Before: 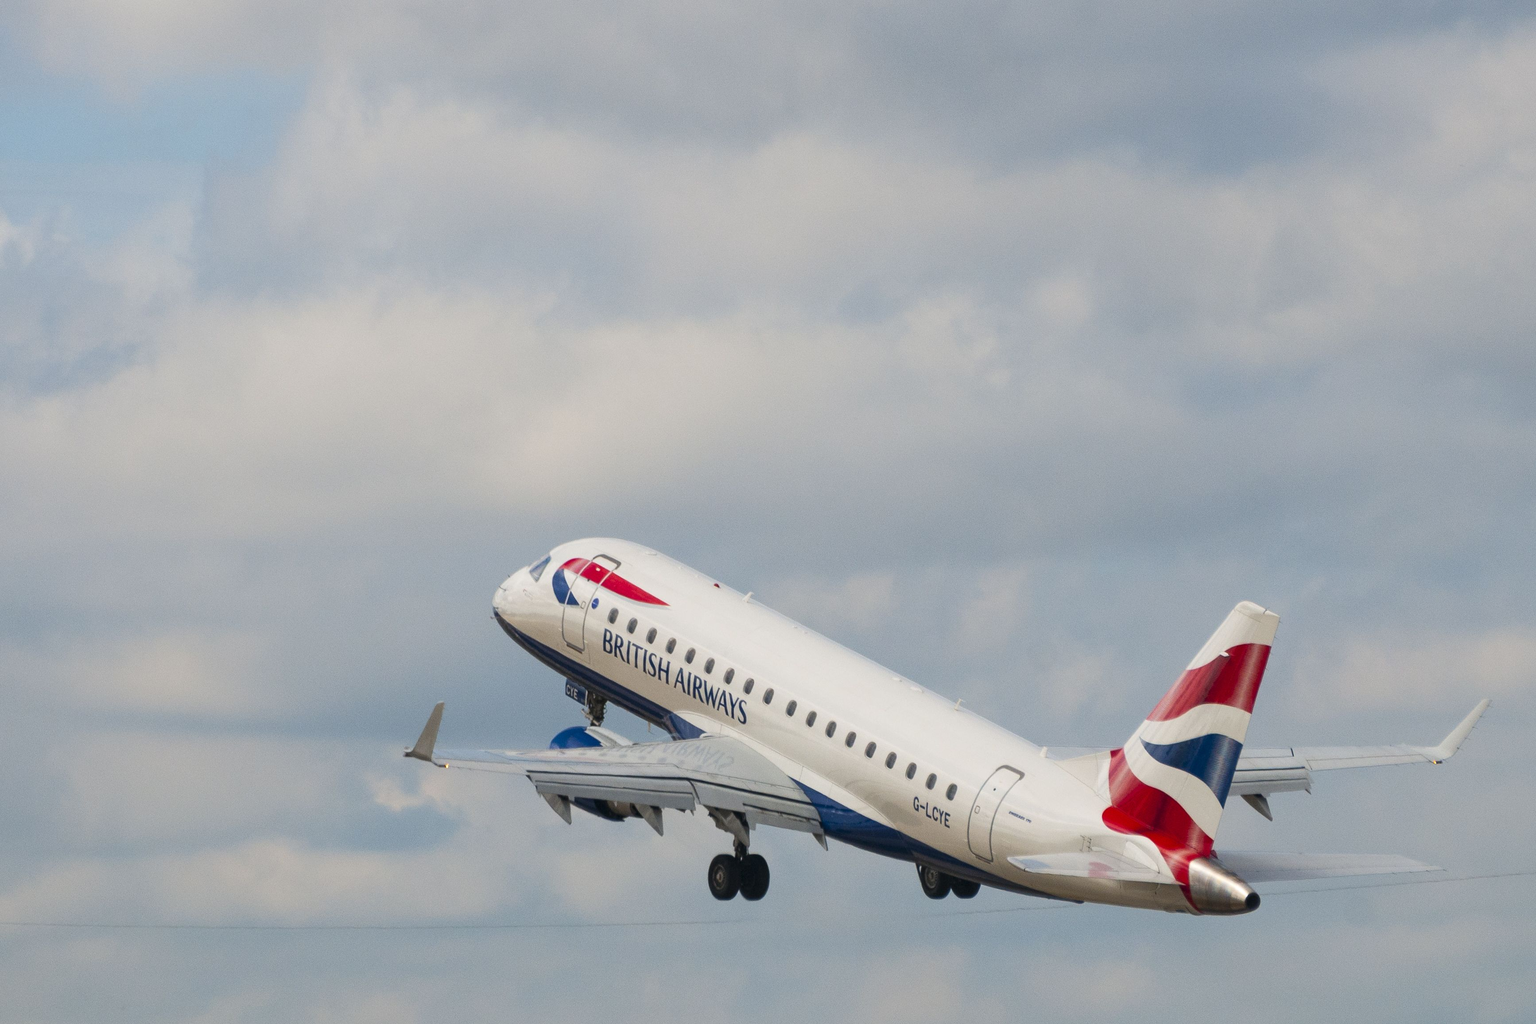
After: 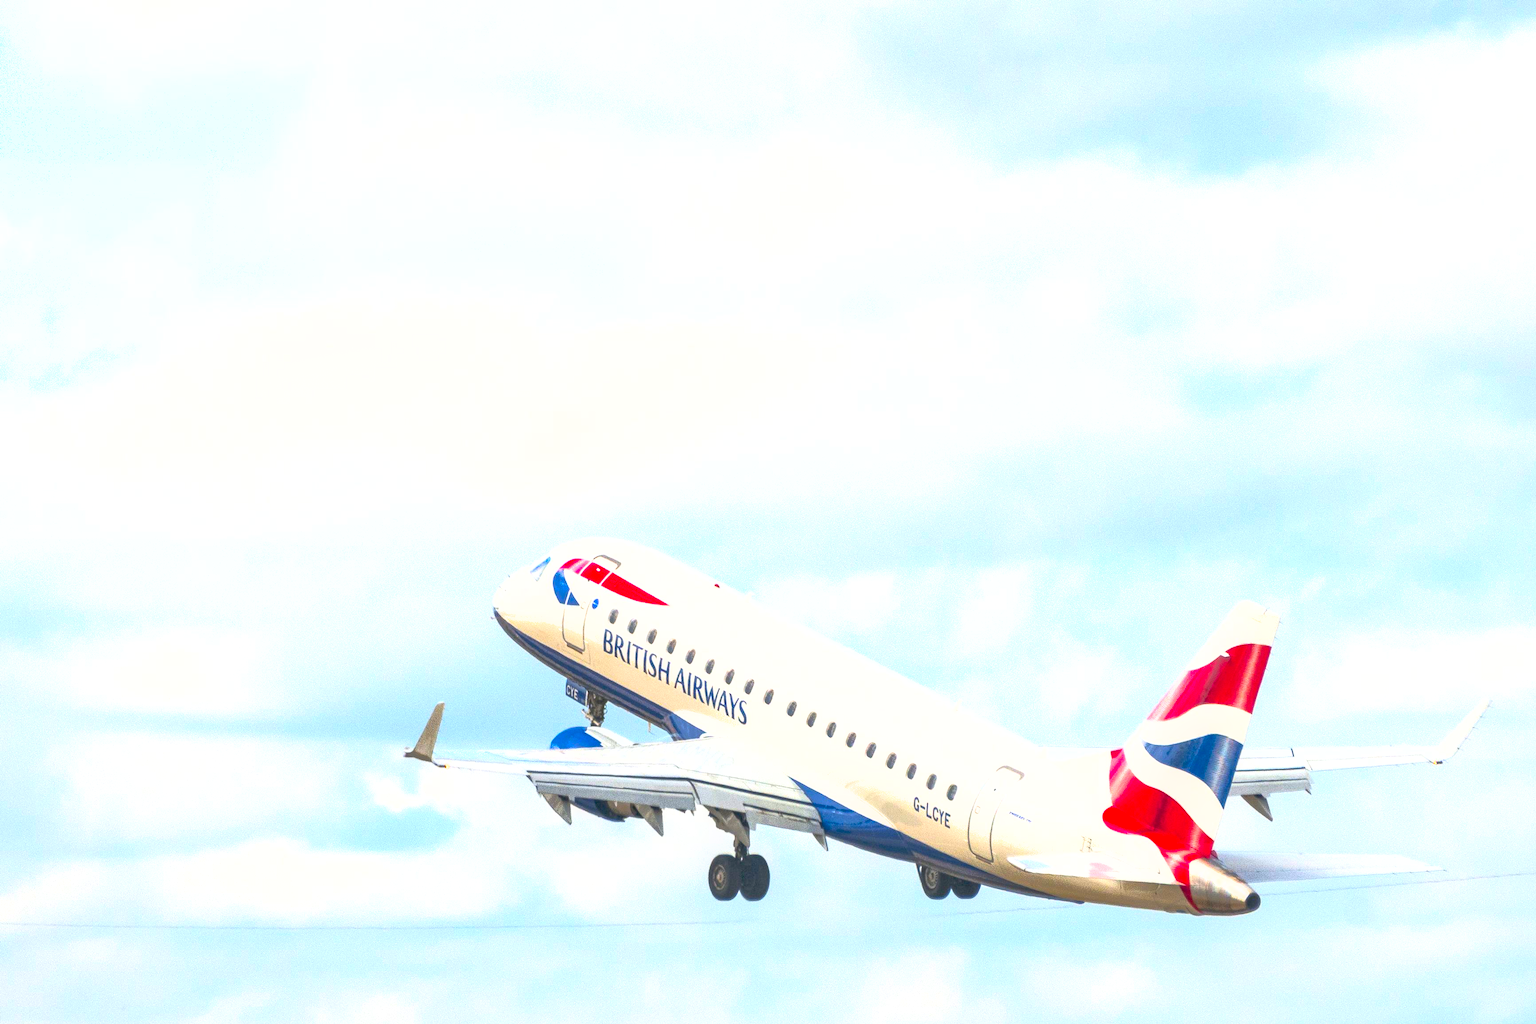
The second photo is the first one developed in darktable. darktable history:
contrast brightness saturation: contrast 0.237, brightness 0.258, saturation 0.391
local contrast: on, module defaults
shadows and highlights: on, module defaults
exposure: black level correction 0, exposure 1.385 EV, compensate highlight preservation false
